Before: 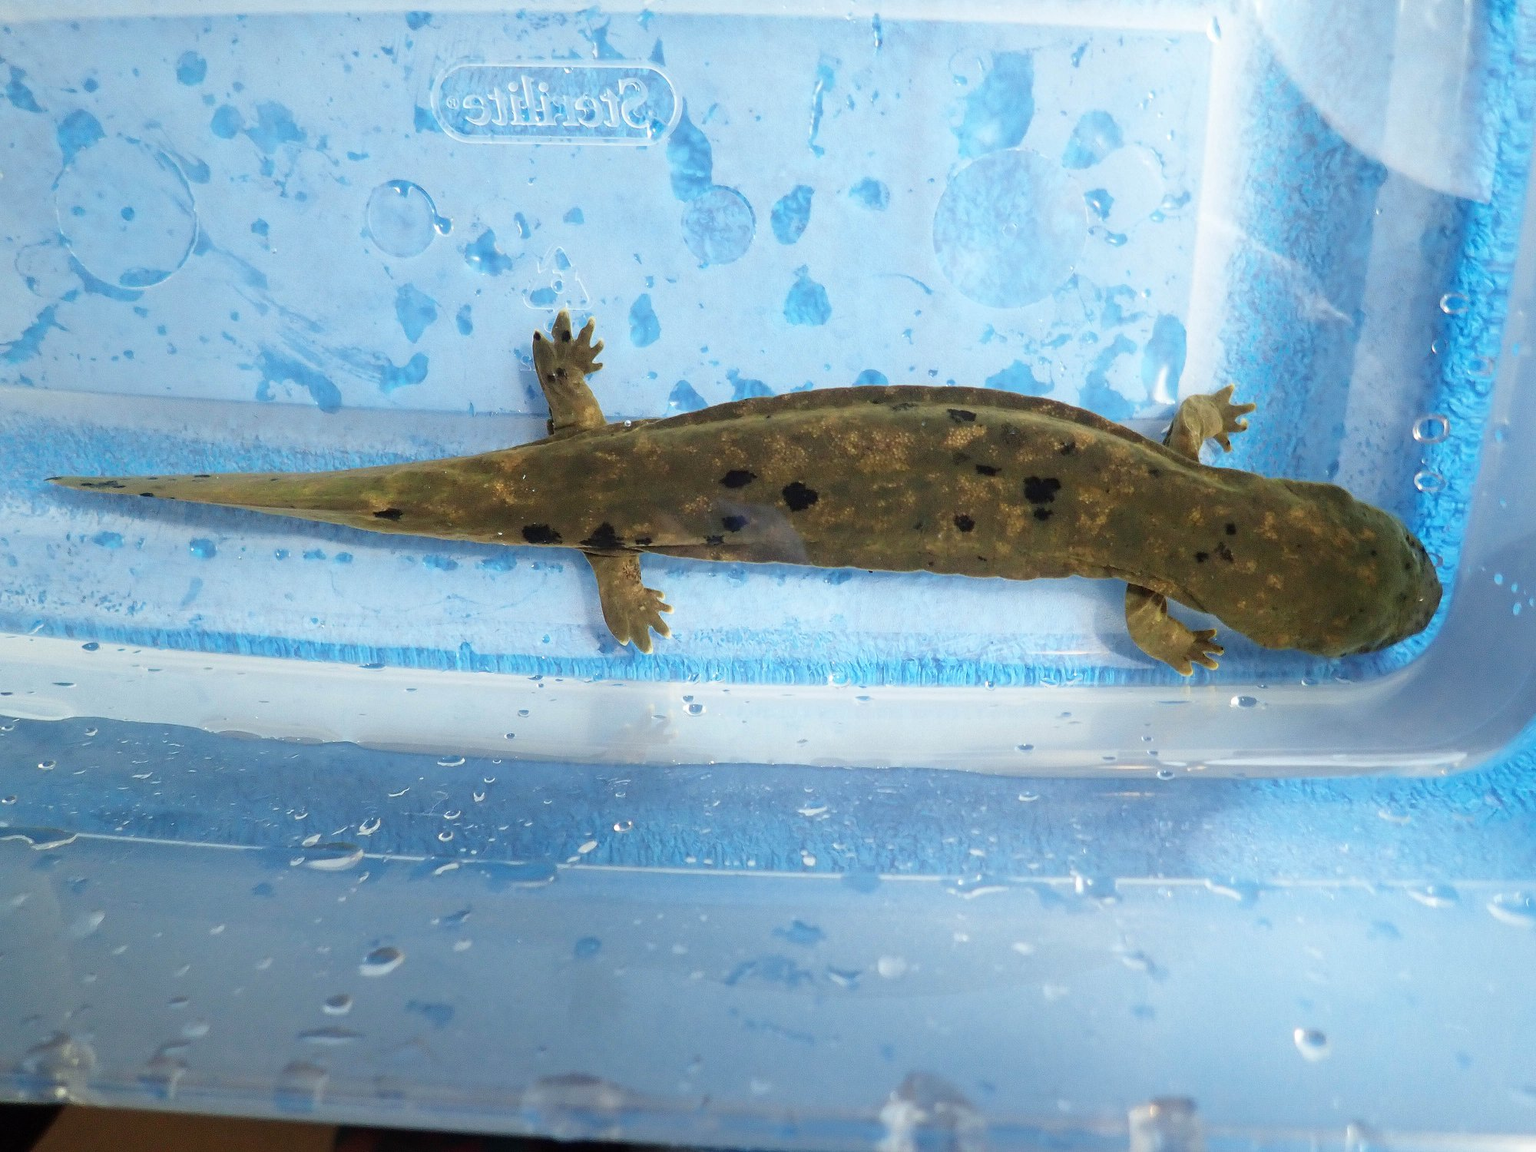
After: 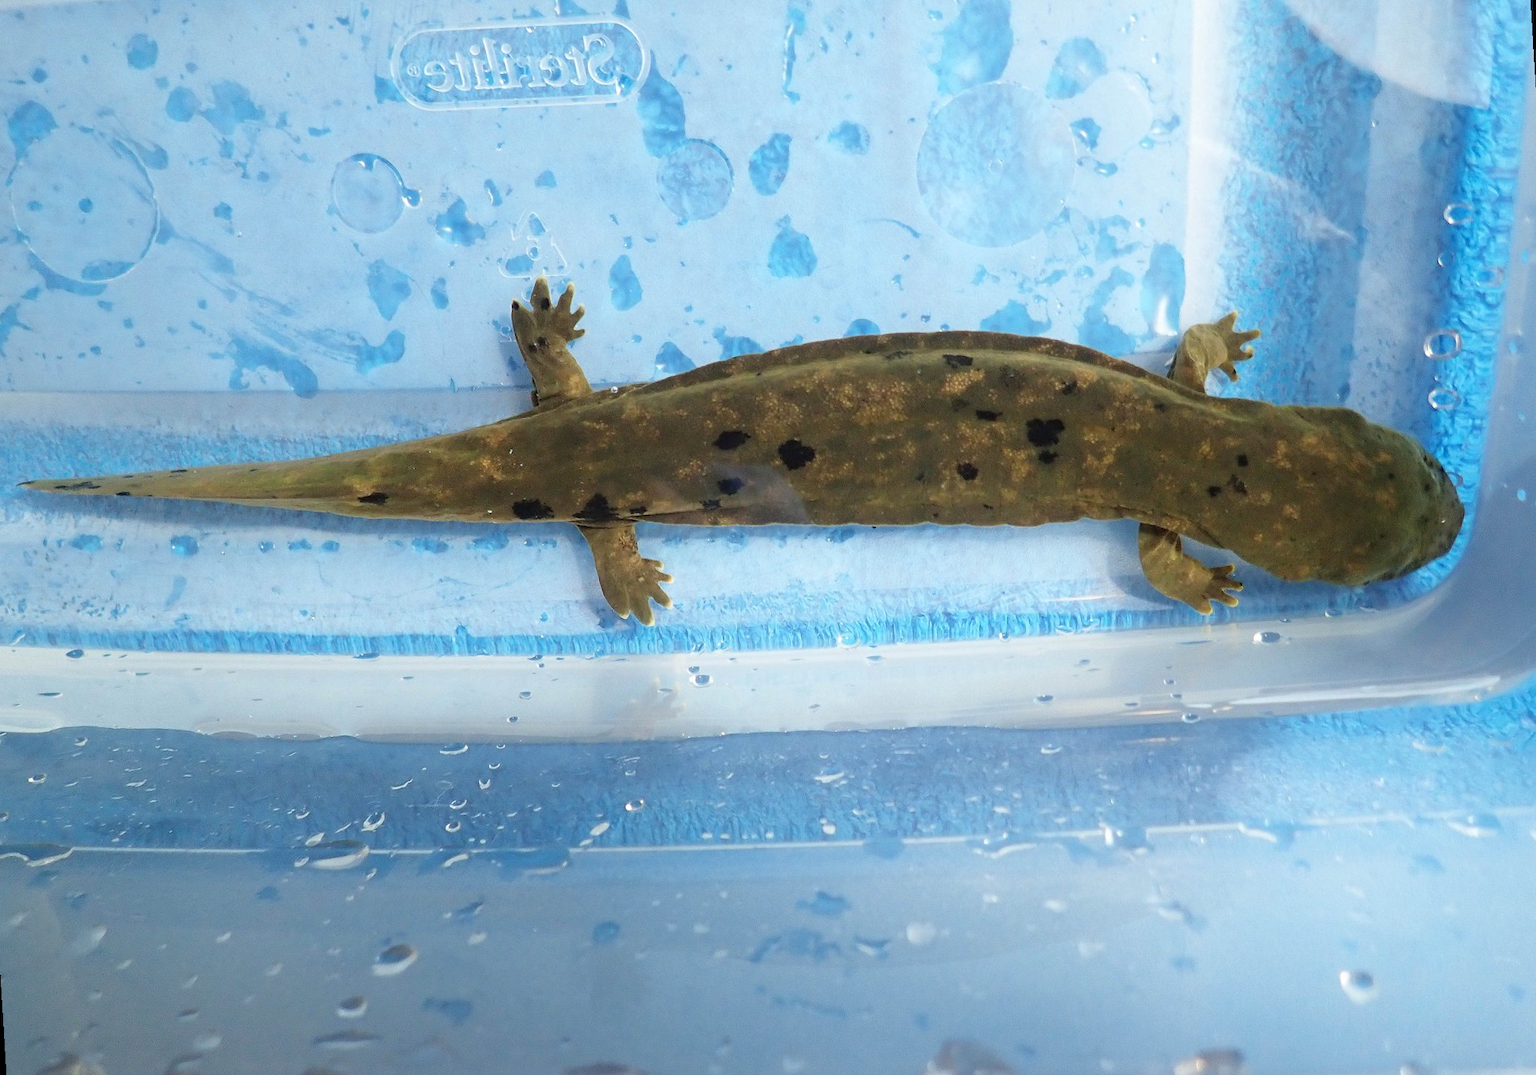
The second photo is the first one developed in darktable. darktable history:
rotate and perspective: rotation -3.52°, crop left 0.036, crop right 0.964, crop top 0.081, crop bottom 0.919
base curve: exposure shift 0, preserve colors none
